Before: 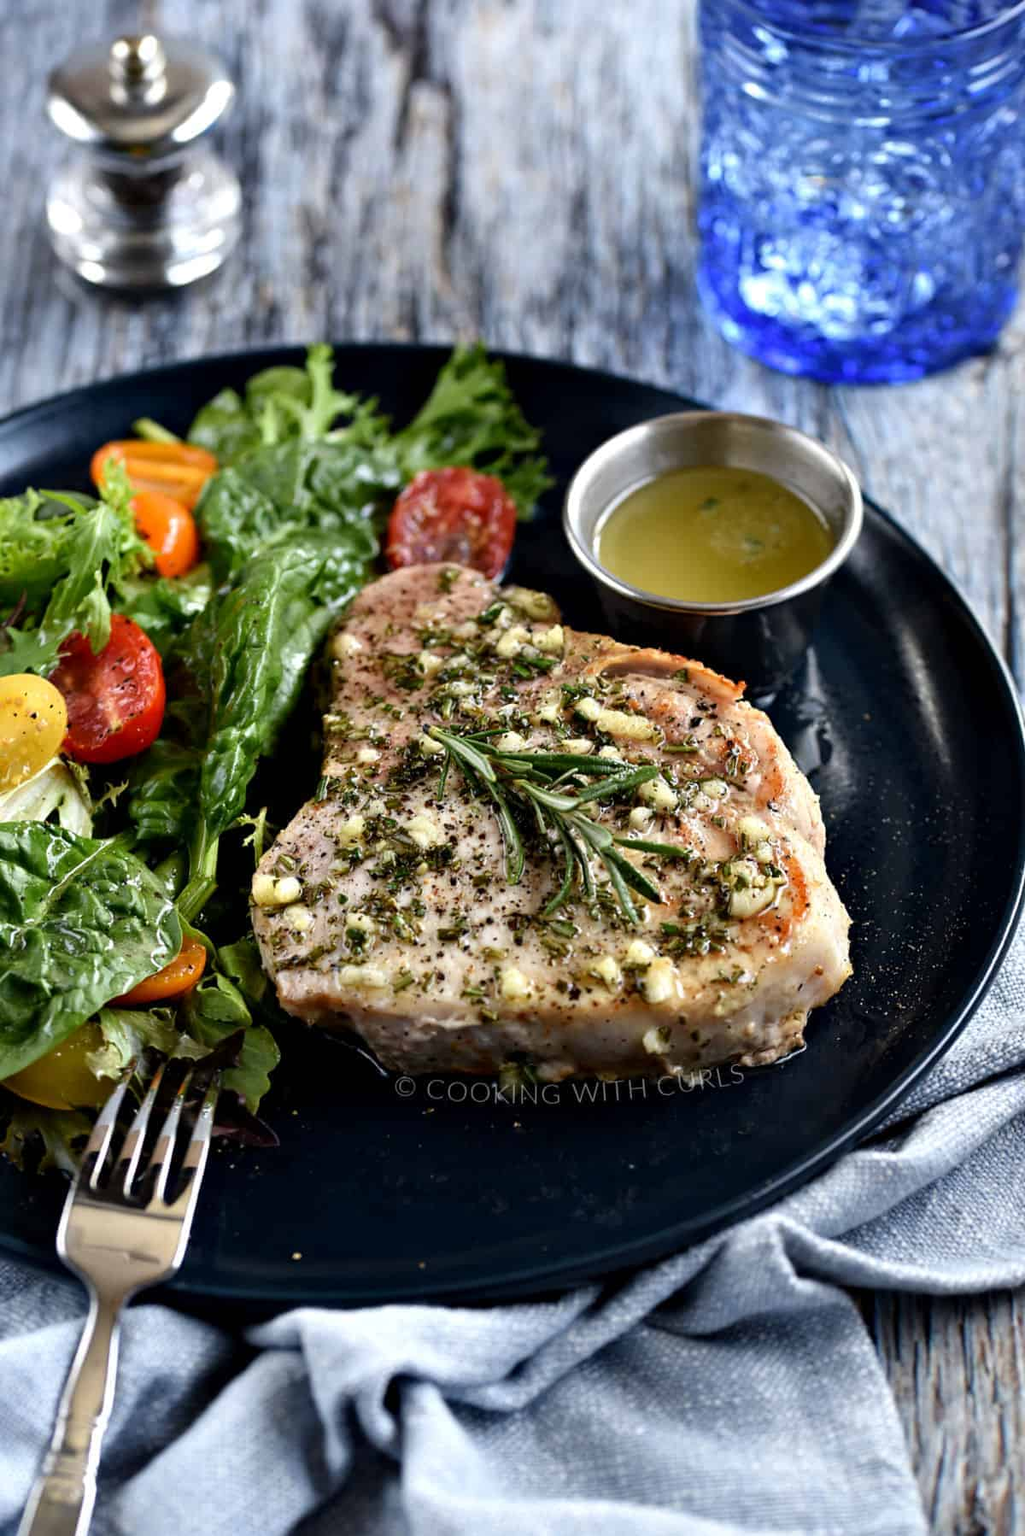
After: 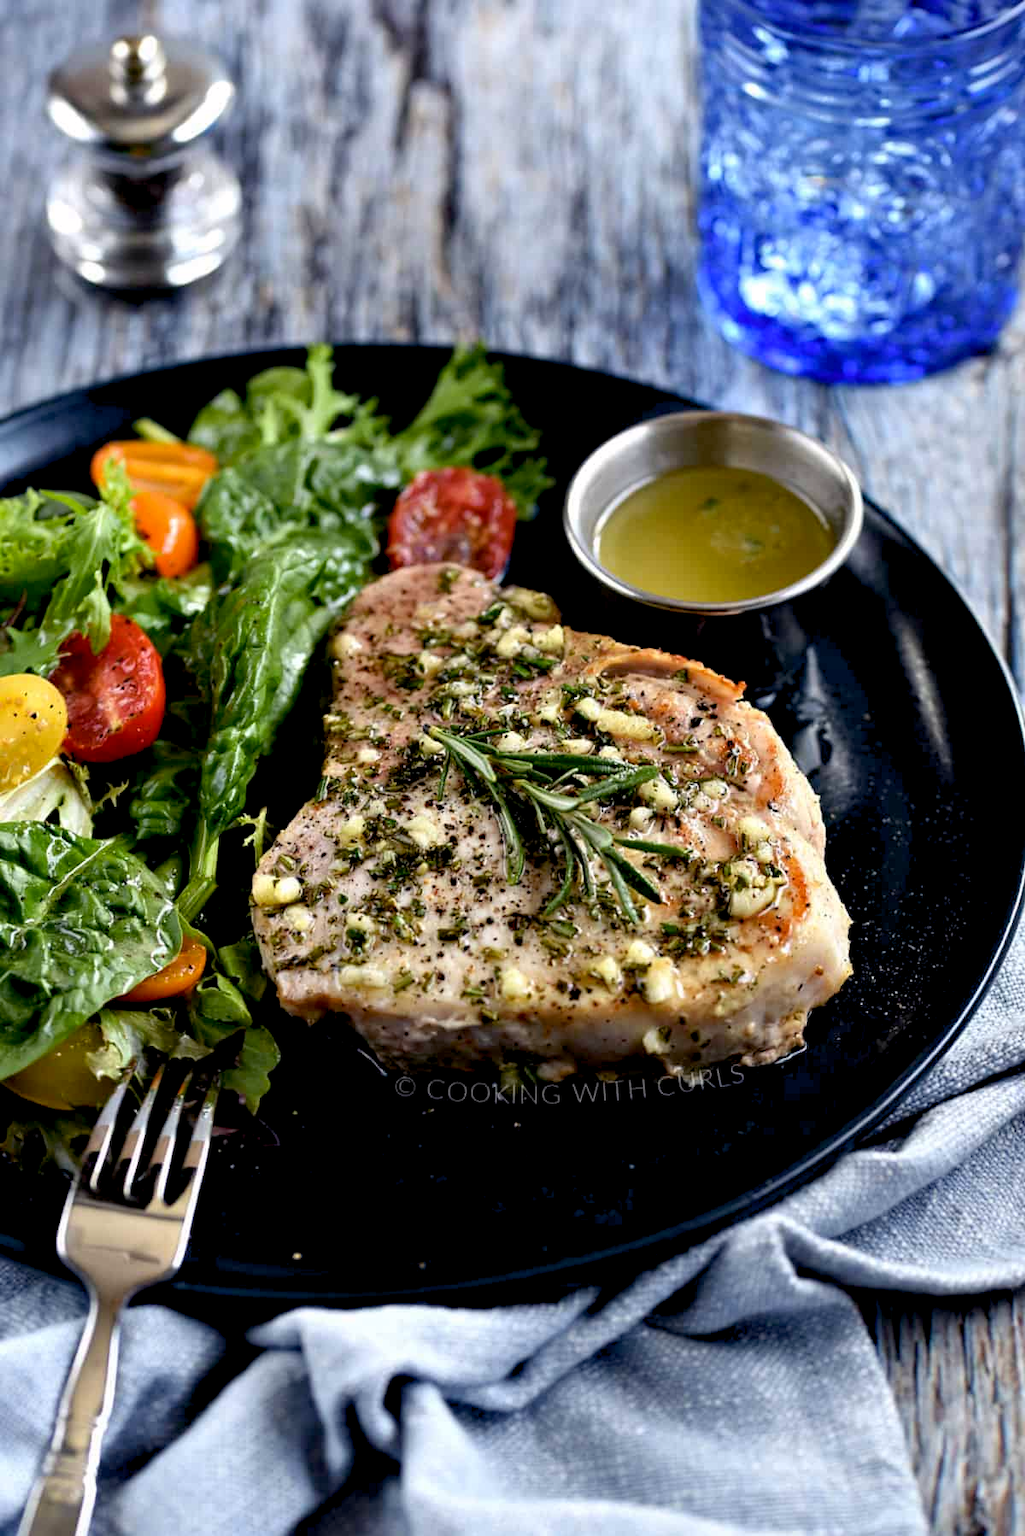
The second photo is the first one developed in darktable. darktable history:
color balance rgb: shadows lift › chroma 2.966%, shadows lift › hue 280.05°, highlights gain › chroma 0.165%, highlights gain › hue 329.91°, global offset › luminance -0.852%, perceptual saturation grading › global saturation -0.128%, global vibrance 20%
